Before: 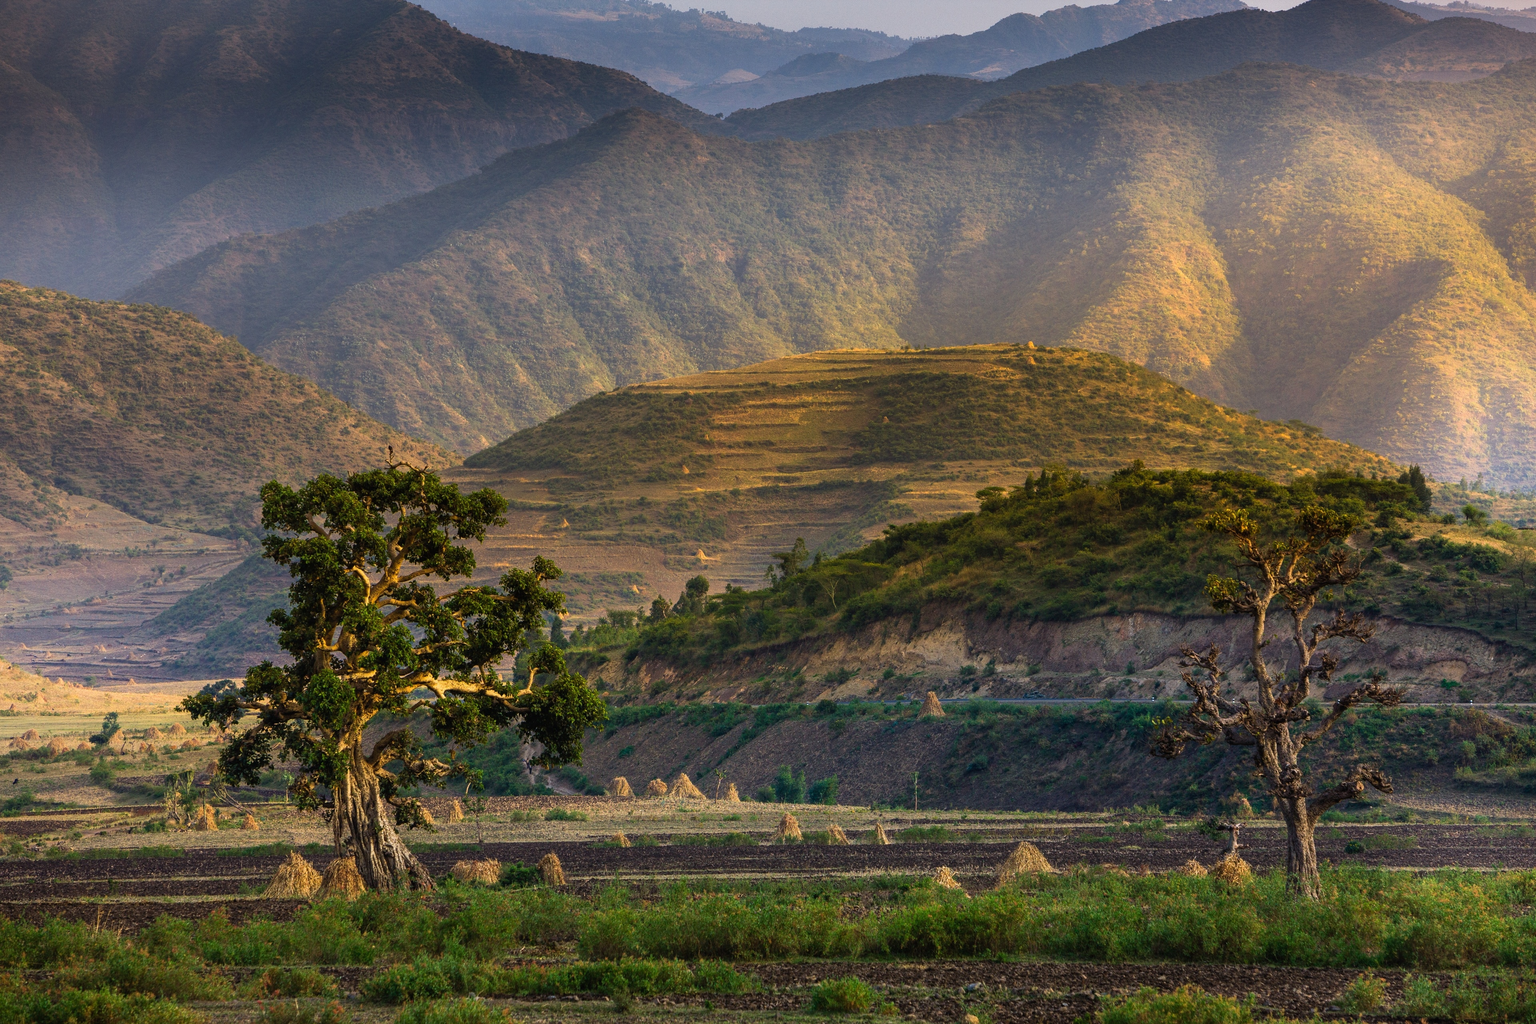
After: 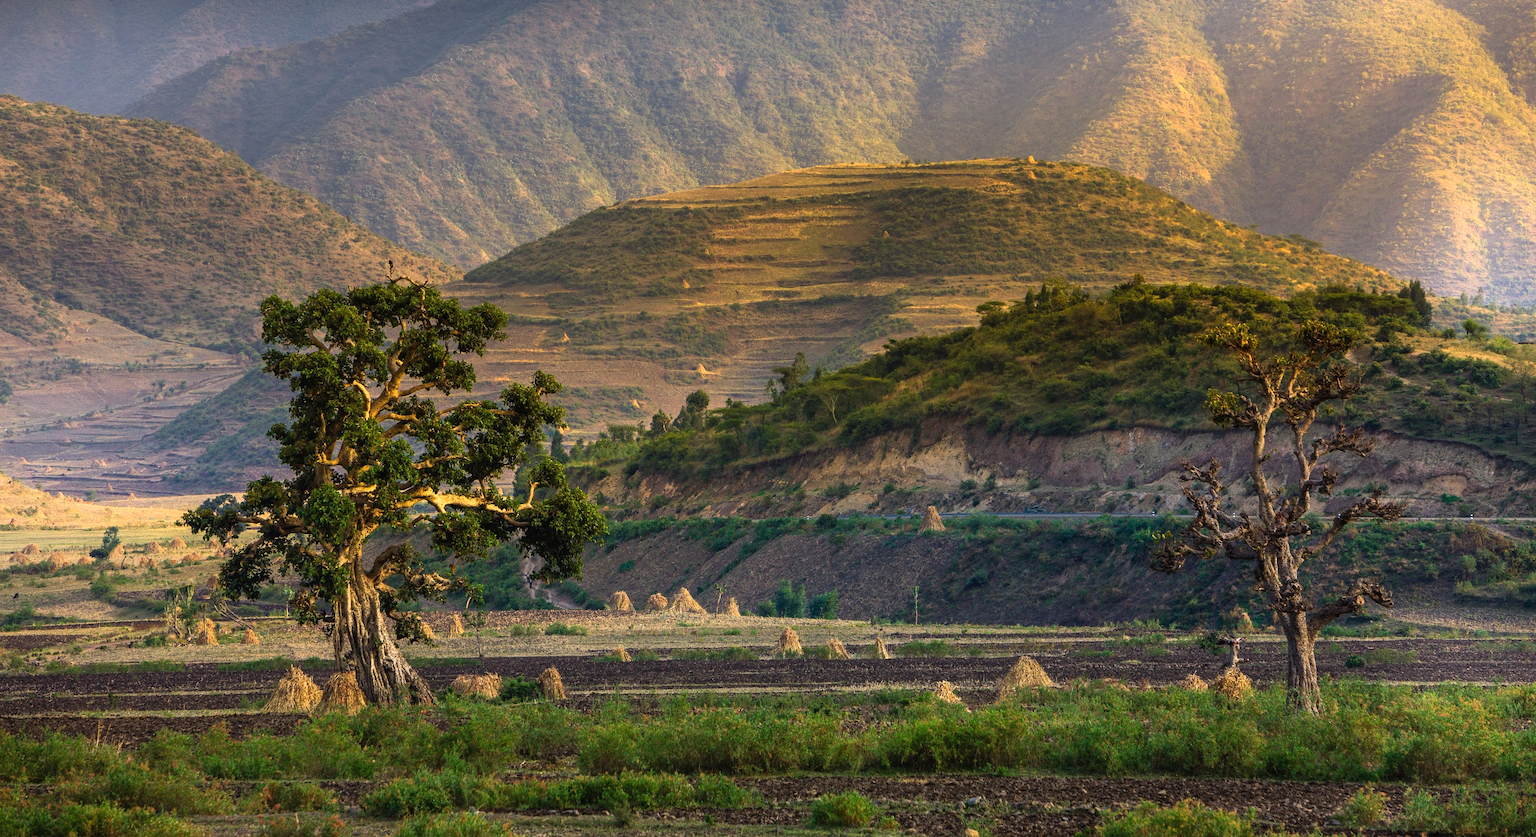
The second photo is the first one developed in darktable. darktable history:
crop and rotate: top 18.159%
exposure: exposure 0.295 EV, compensate highlight preservation false
